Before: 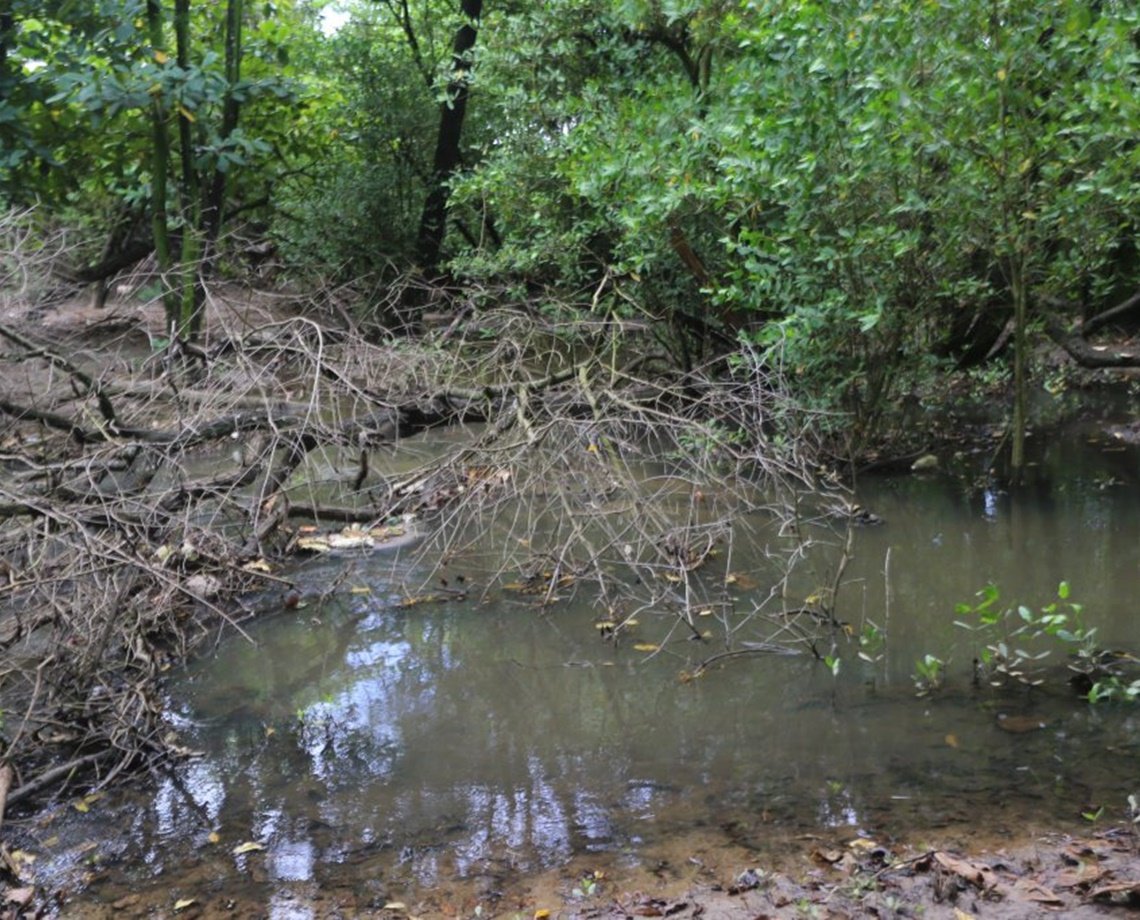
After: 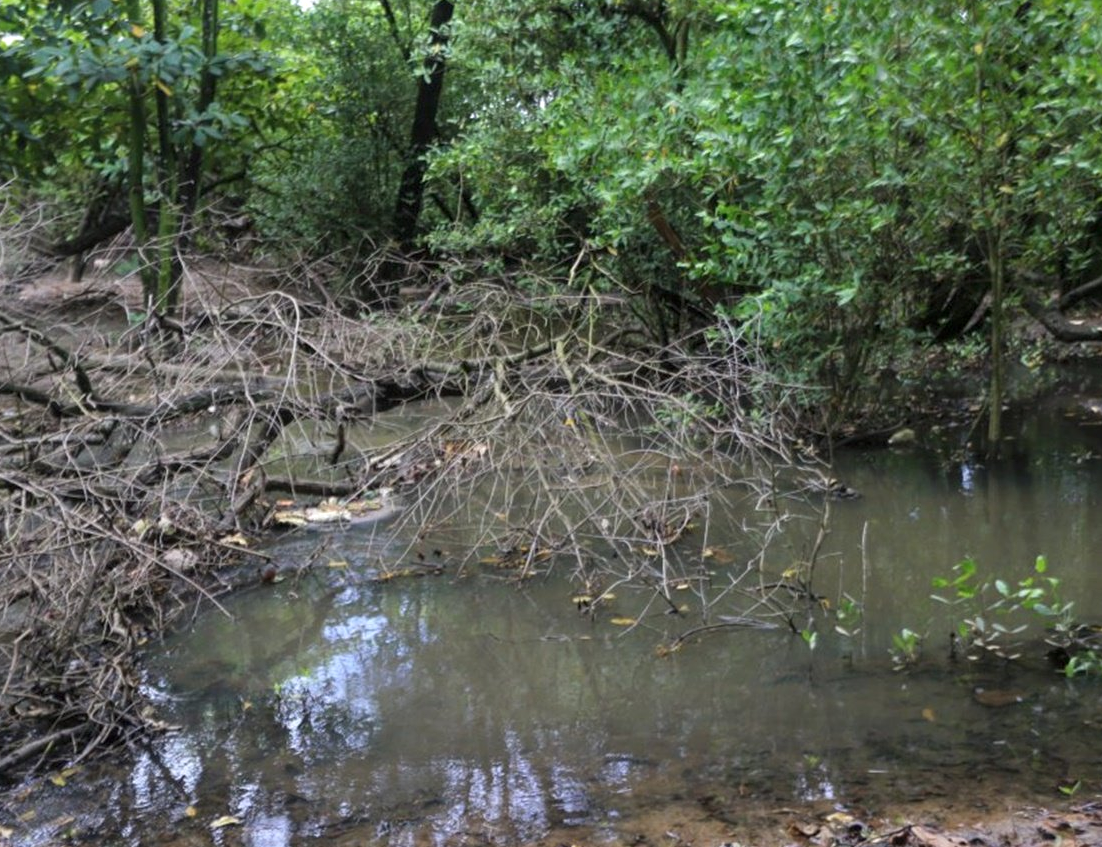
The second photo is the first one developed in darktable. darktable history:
local contrast: highlights 107%, shadows 101%, detail 119%, midtone range 0.2
crop: left 2.08%, top 2.926%, right 1.186%, bottom 4.966%
